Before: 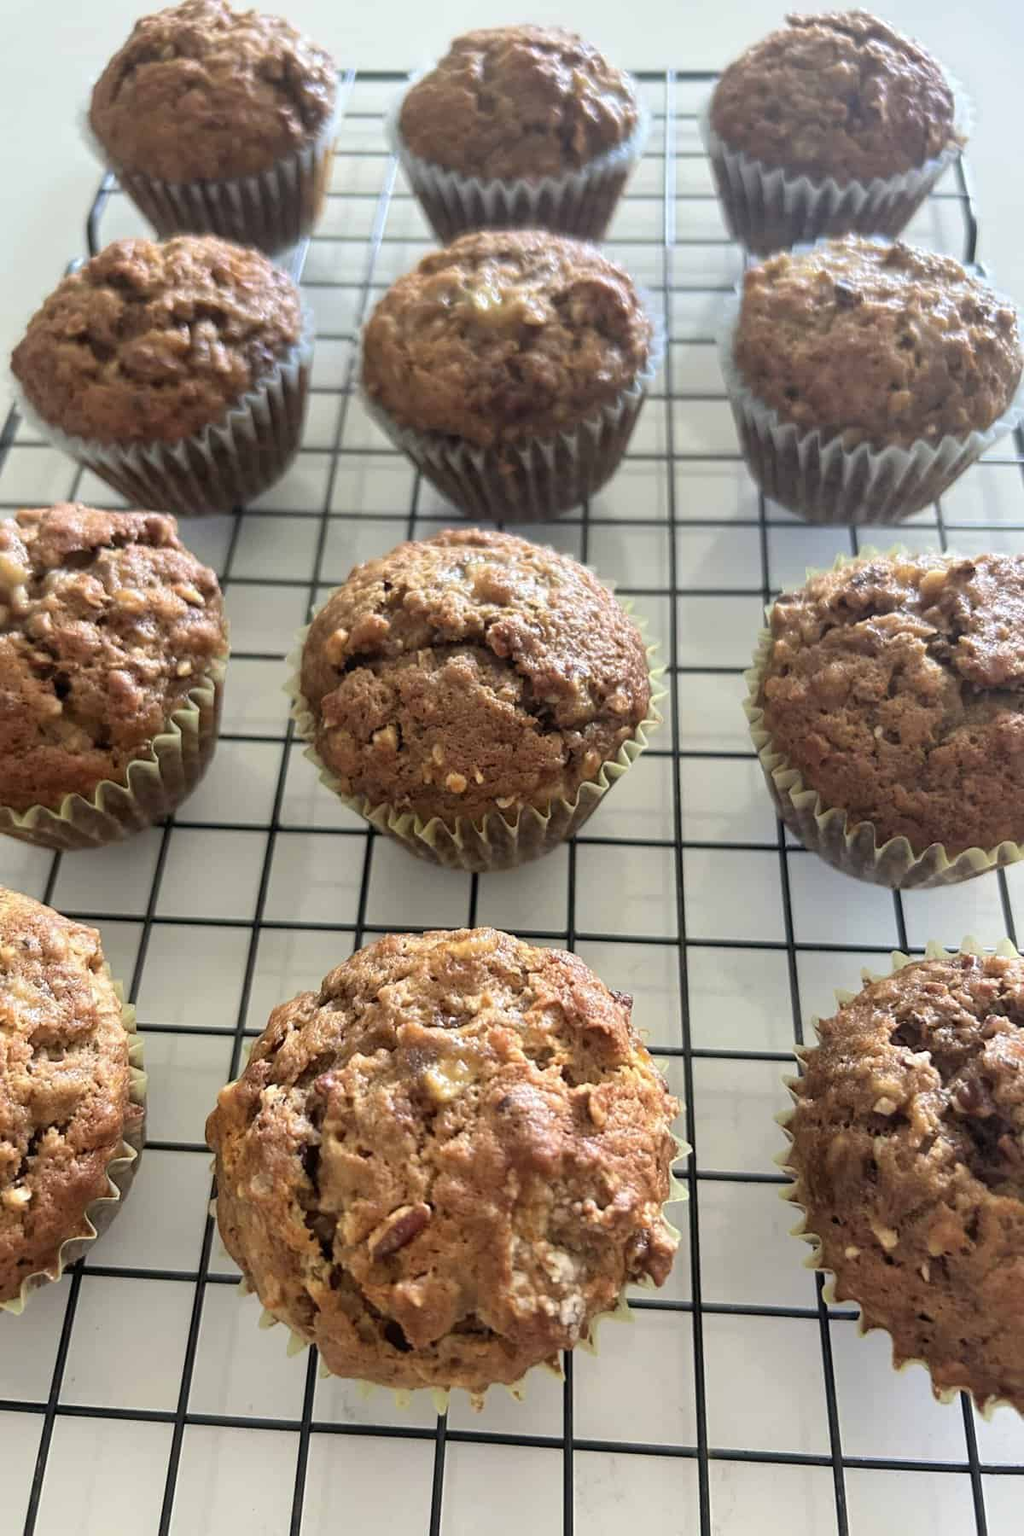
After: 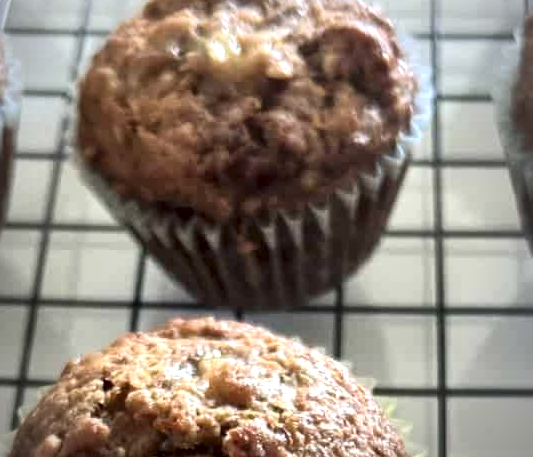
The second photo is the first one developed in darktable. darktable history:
local contrast: mode bilateral grid, contrast 44, coarseness 68, detail 212%, midtone range 0.2
color zones: curves: ch1 [(0.25, 0.5) (0.747, 0.71)]
crop: left 28.937%, top 16.829%, right 26.643%, bottom 57.767%
vignetting: fall-off radius 60.96%, brightness -0.45, saturation -0.687
